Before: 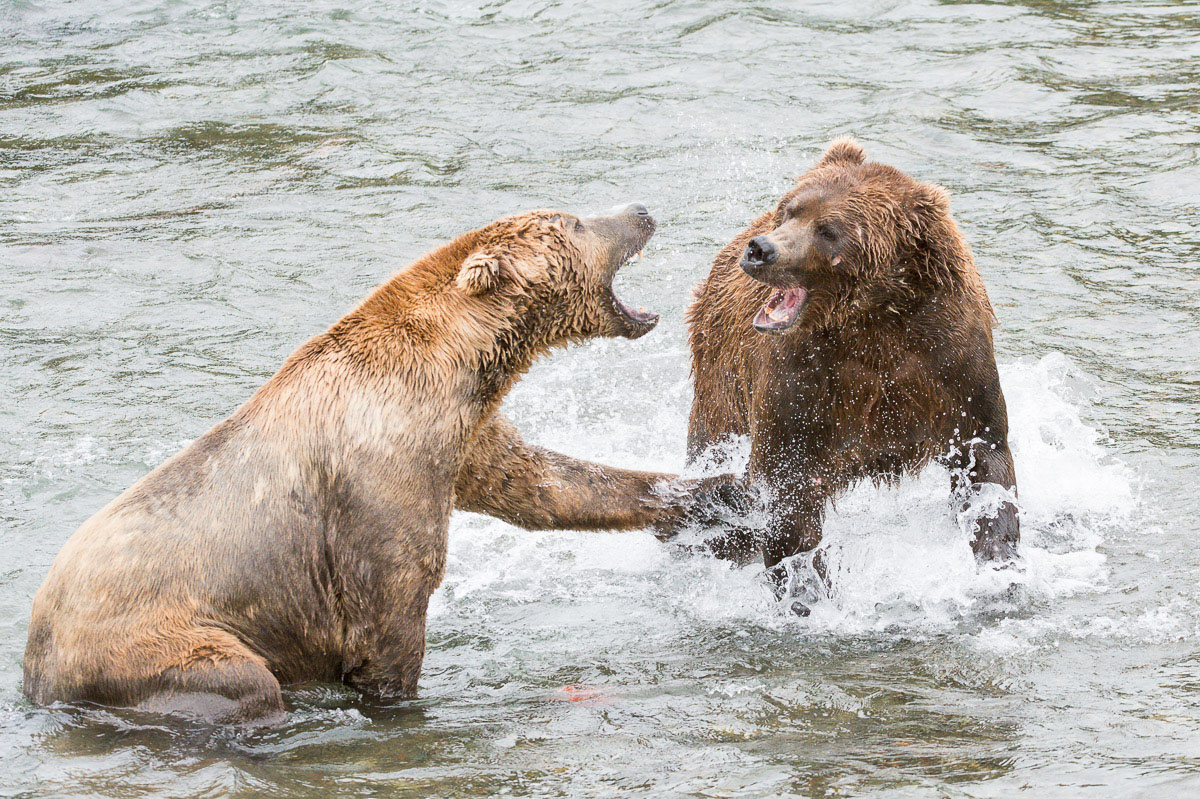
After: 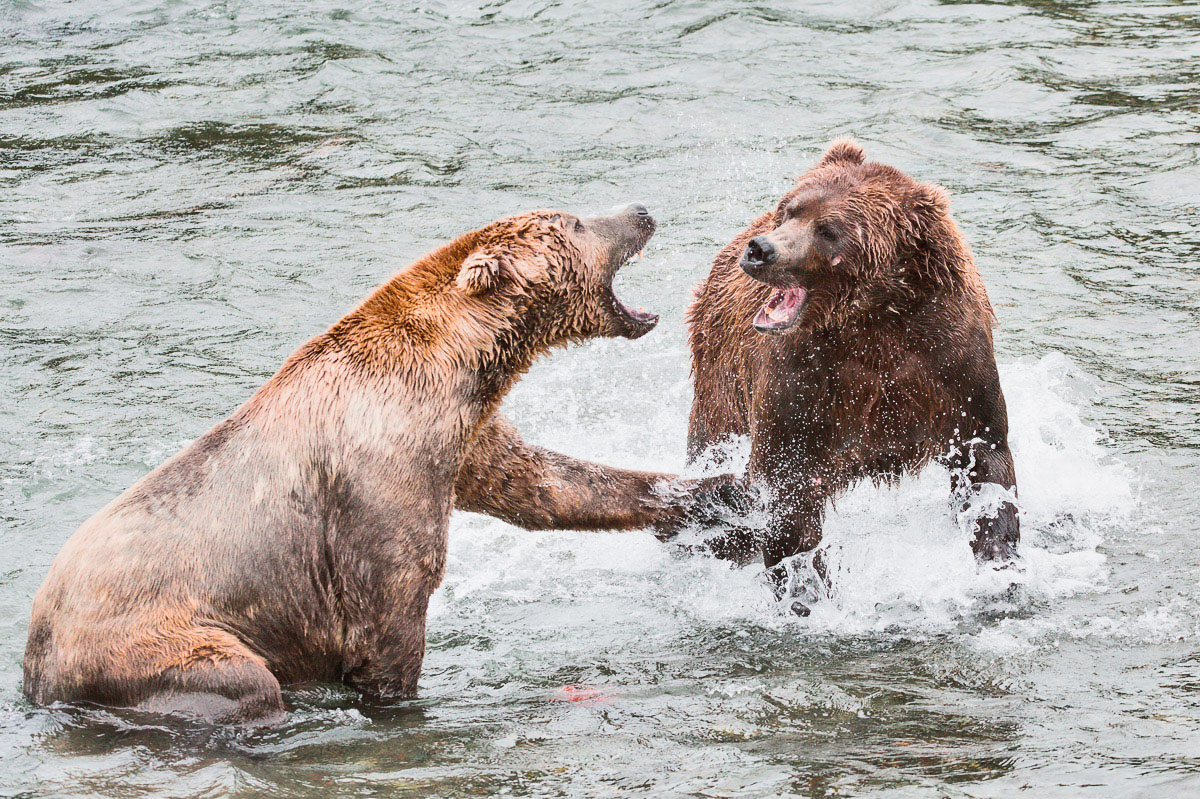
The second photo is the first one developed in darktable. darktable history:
shadows and highlights: low approximation 0.01, soften with gaussian
tone curve: curves: ch0 [(0, 0.023) (0.217, 0.19) (0.754, 0.801) (1, 0.977)]; ch1 [(0, 0) (0.392, 0.398) (0.5, 0.5) (0.521, 0.528) (0.56, 0.577) (1, 1)]; ch2 [(0, 0) (0.5, 0.5) (0.579, 0.561) (0.65, 0.657) (1, 1)], color space Lab, independent channels, preserve colors none
